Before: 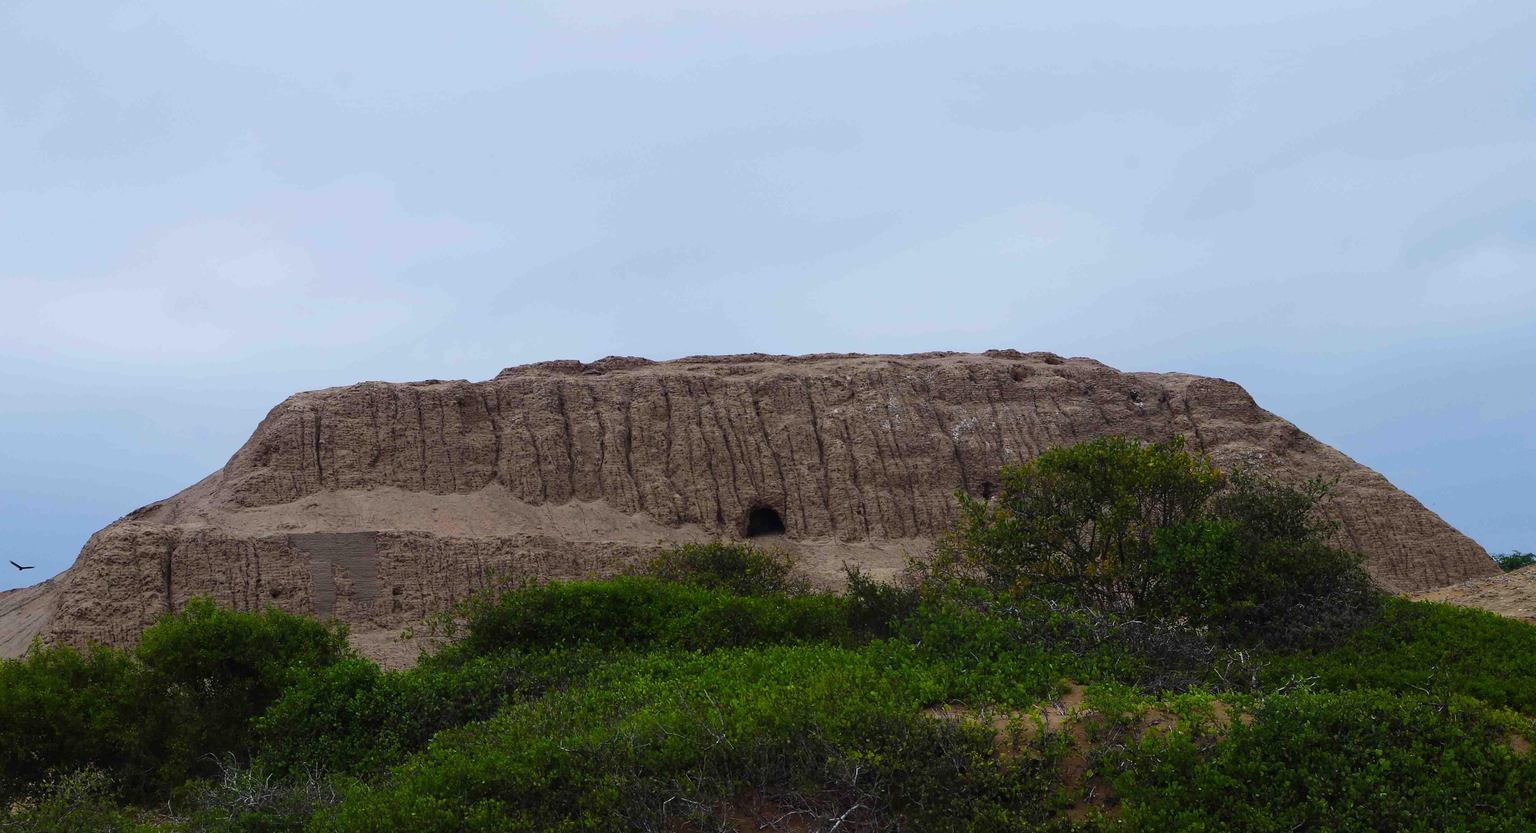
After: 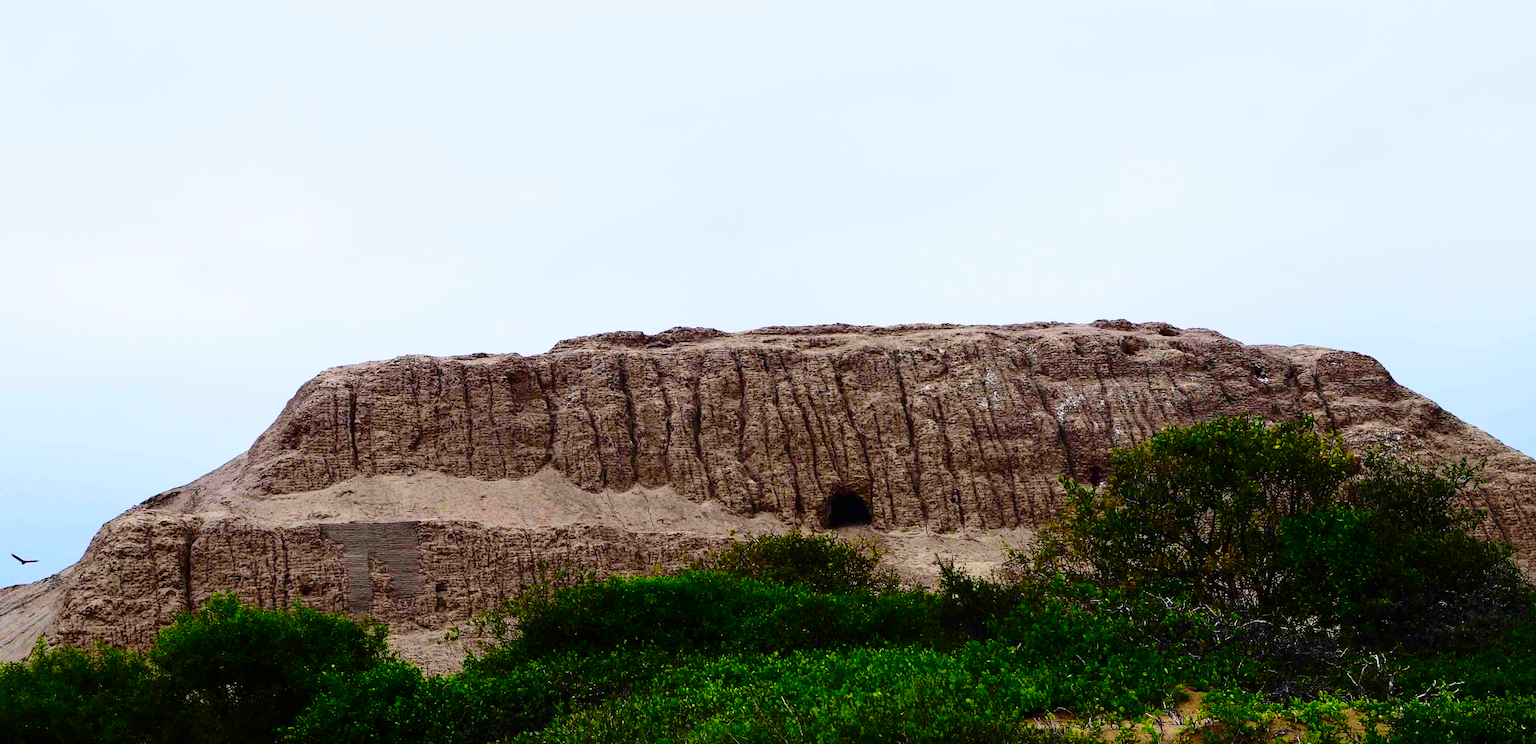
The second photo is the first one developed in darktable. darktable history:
crop: top 7.438%, right 9.824%, bottom 11.929%
base curve: curves: ch0 [(0, 0) (0.028, 0.03) (0.121, 0.232) (0.46, 0.748) (0.859, 0.968) (1, 1)], preserve colors none
contrast brightness saturation: contrast 0.206, brightness -0.112, saturation 0.206
